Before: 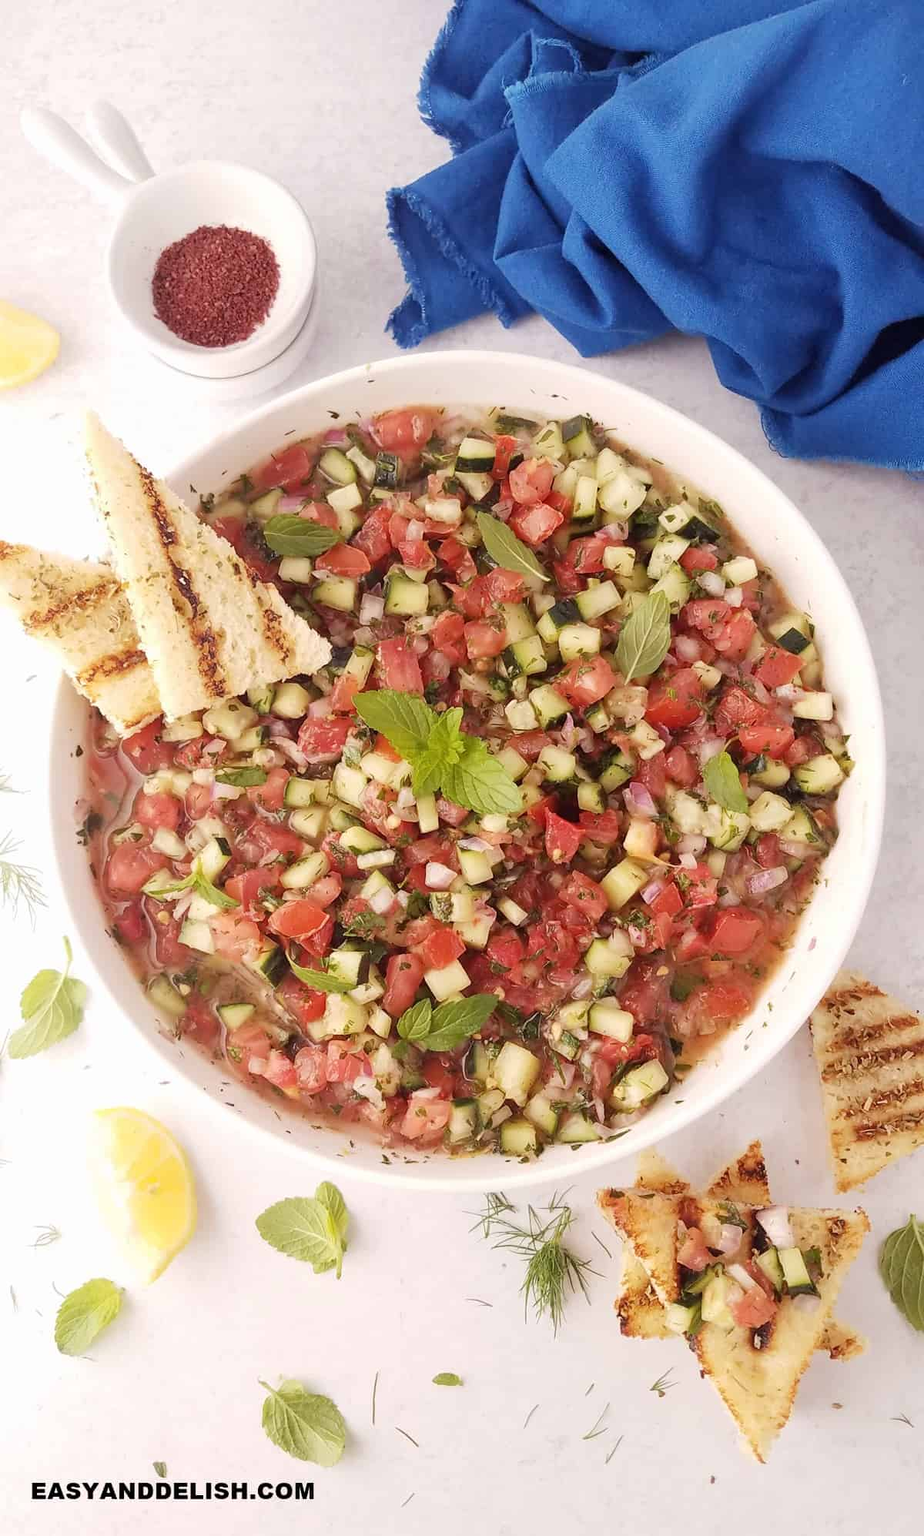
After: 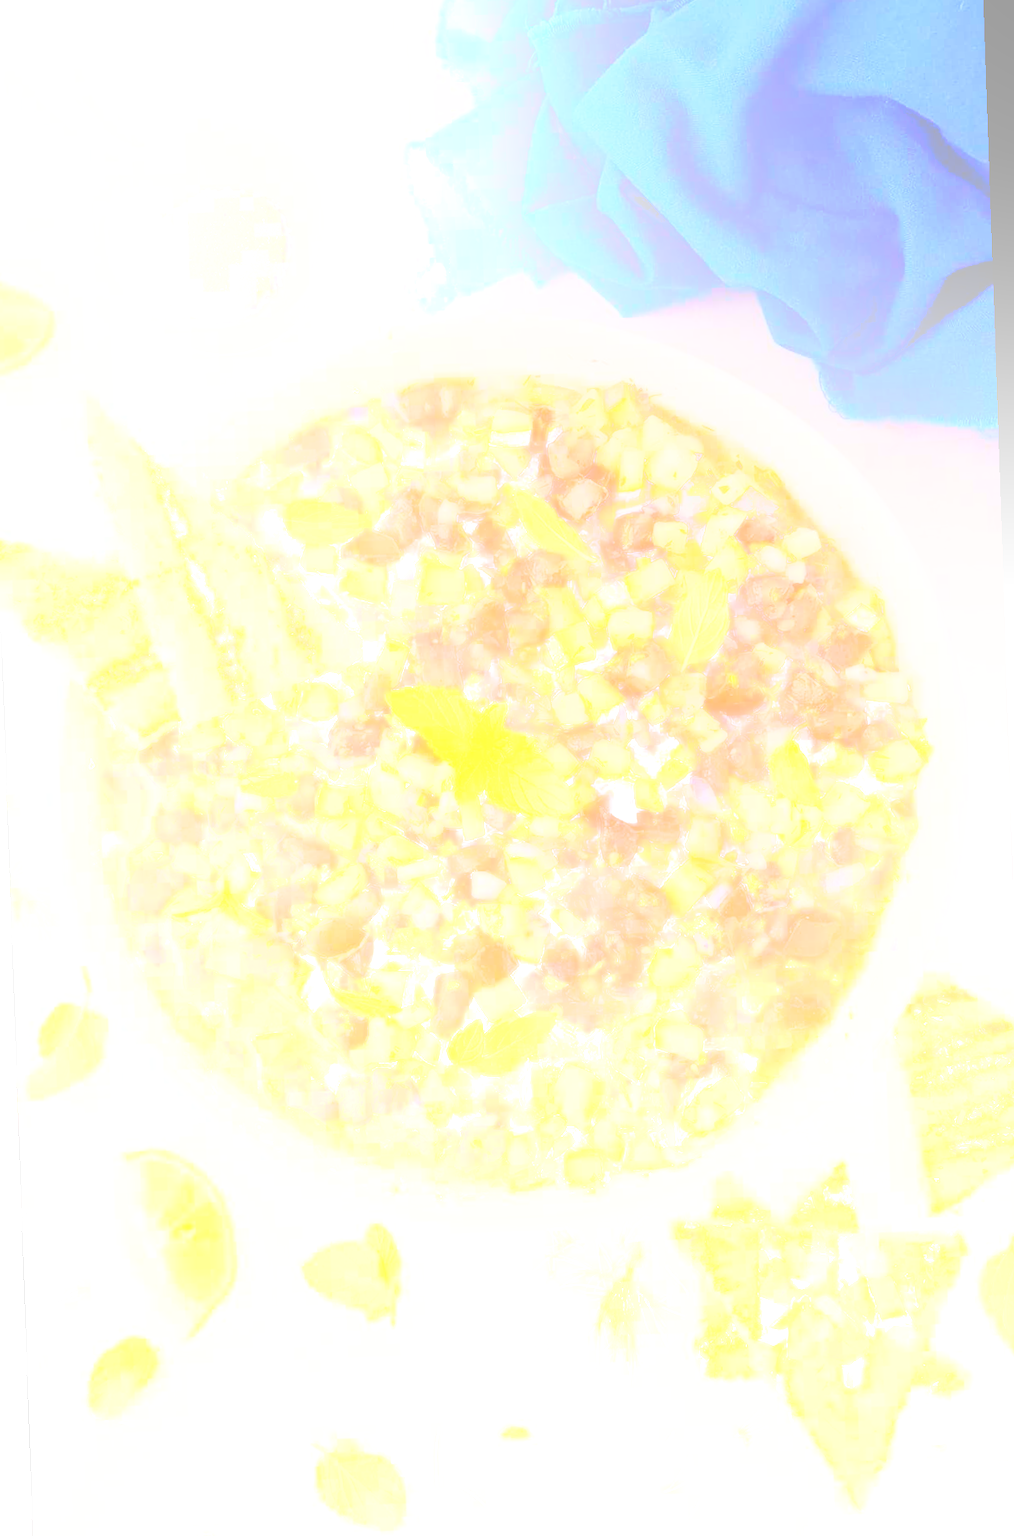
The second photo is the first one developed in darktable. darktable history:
tone curve: curves: ch0 [(0, 0) (0.003, 0) (0.011, 0.001) (0.025, 0.003) (0.044, 0.005) (0.069, 0.013) (0.1, 0.024) (0.136, 0.04) (0.177, 0.087) (0.224, 0.148) (0.277, 0.238) (0.335, 0.335) (0.399, 0.43) (0.468, 0.524) (0.543, 0.621) (0.623, 0.712) (0.709, 0.788) (0.801, 0.867) (0.898, 0.947) (1, 1)], preserve colors none
bloom: size 70%, threshold 25%, strength 70%
tone equalizer: on, module defaults
rotate and perspective: rotation -2°, crop left 0.022, crop right 0.978, crop top 0.049, crop bottom 0.951
